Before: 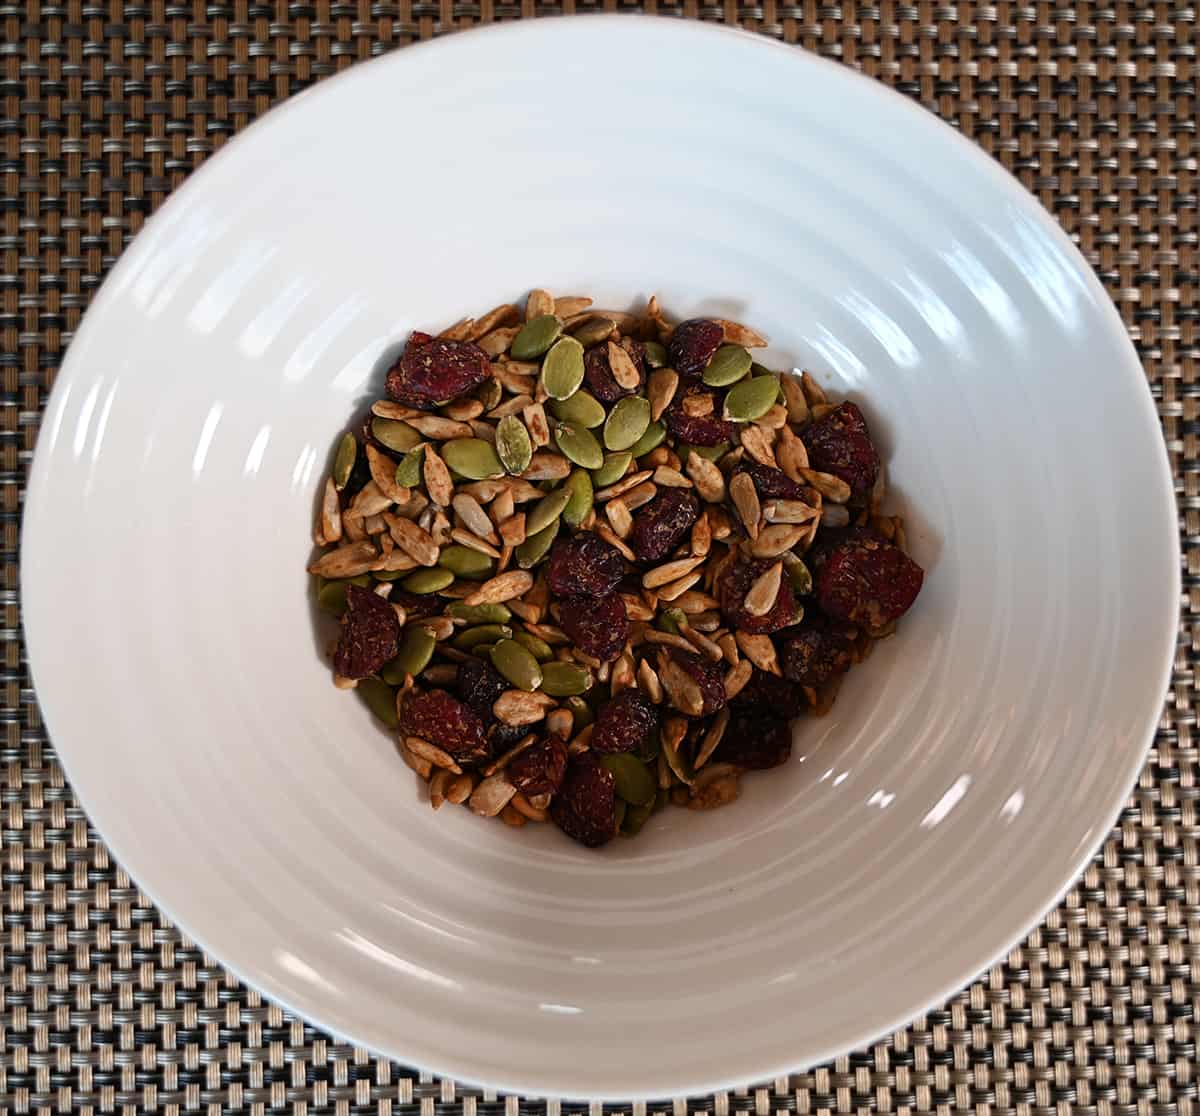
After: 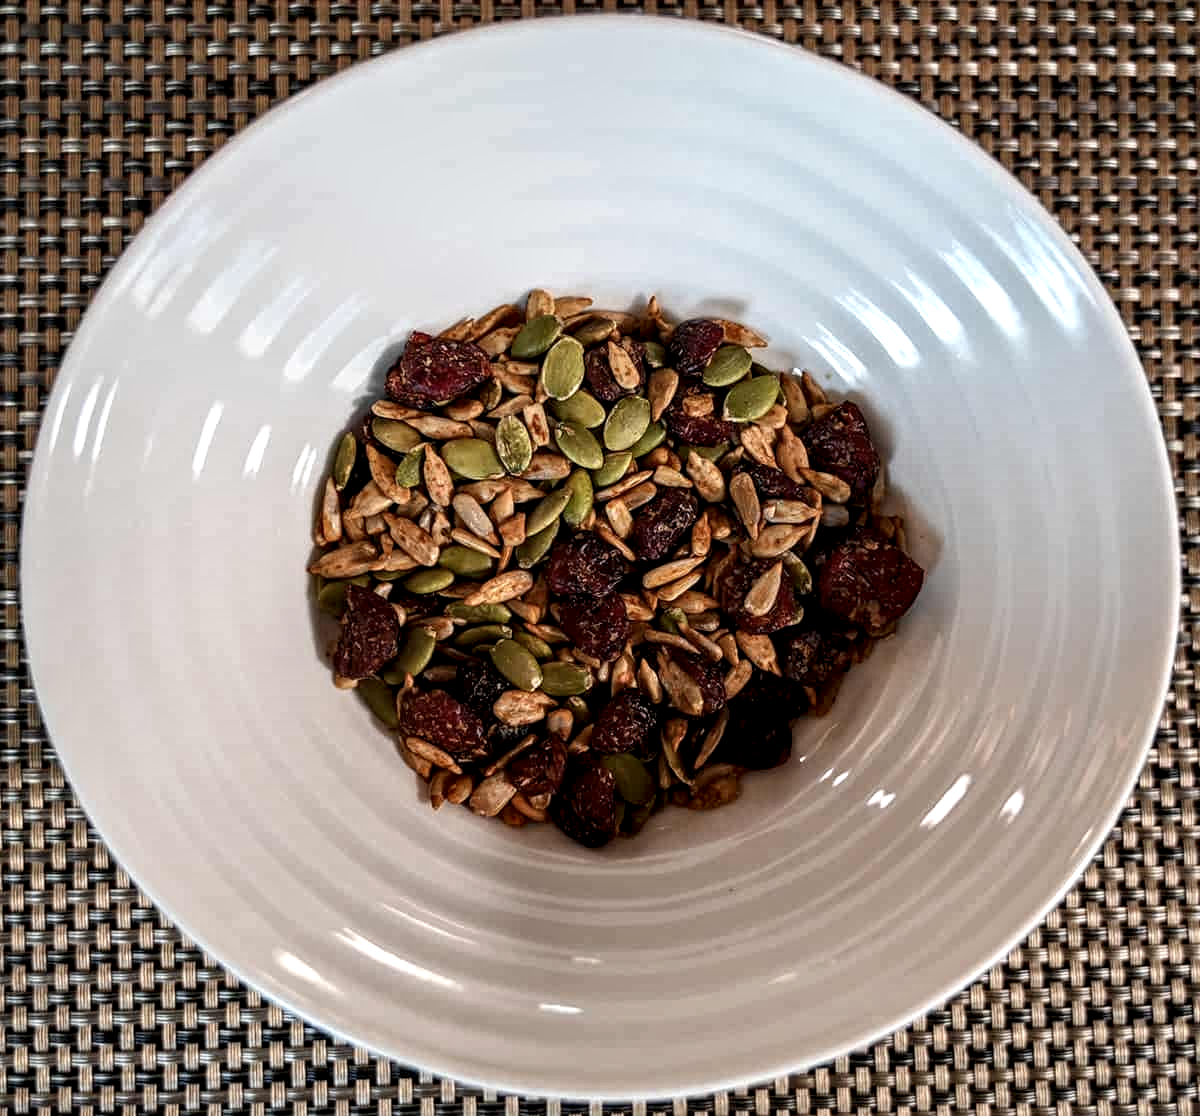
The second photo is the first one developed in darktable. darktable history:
local contrast: highlights 10%, shadows 40%, detail 184%, midtone range 0.467
